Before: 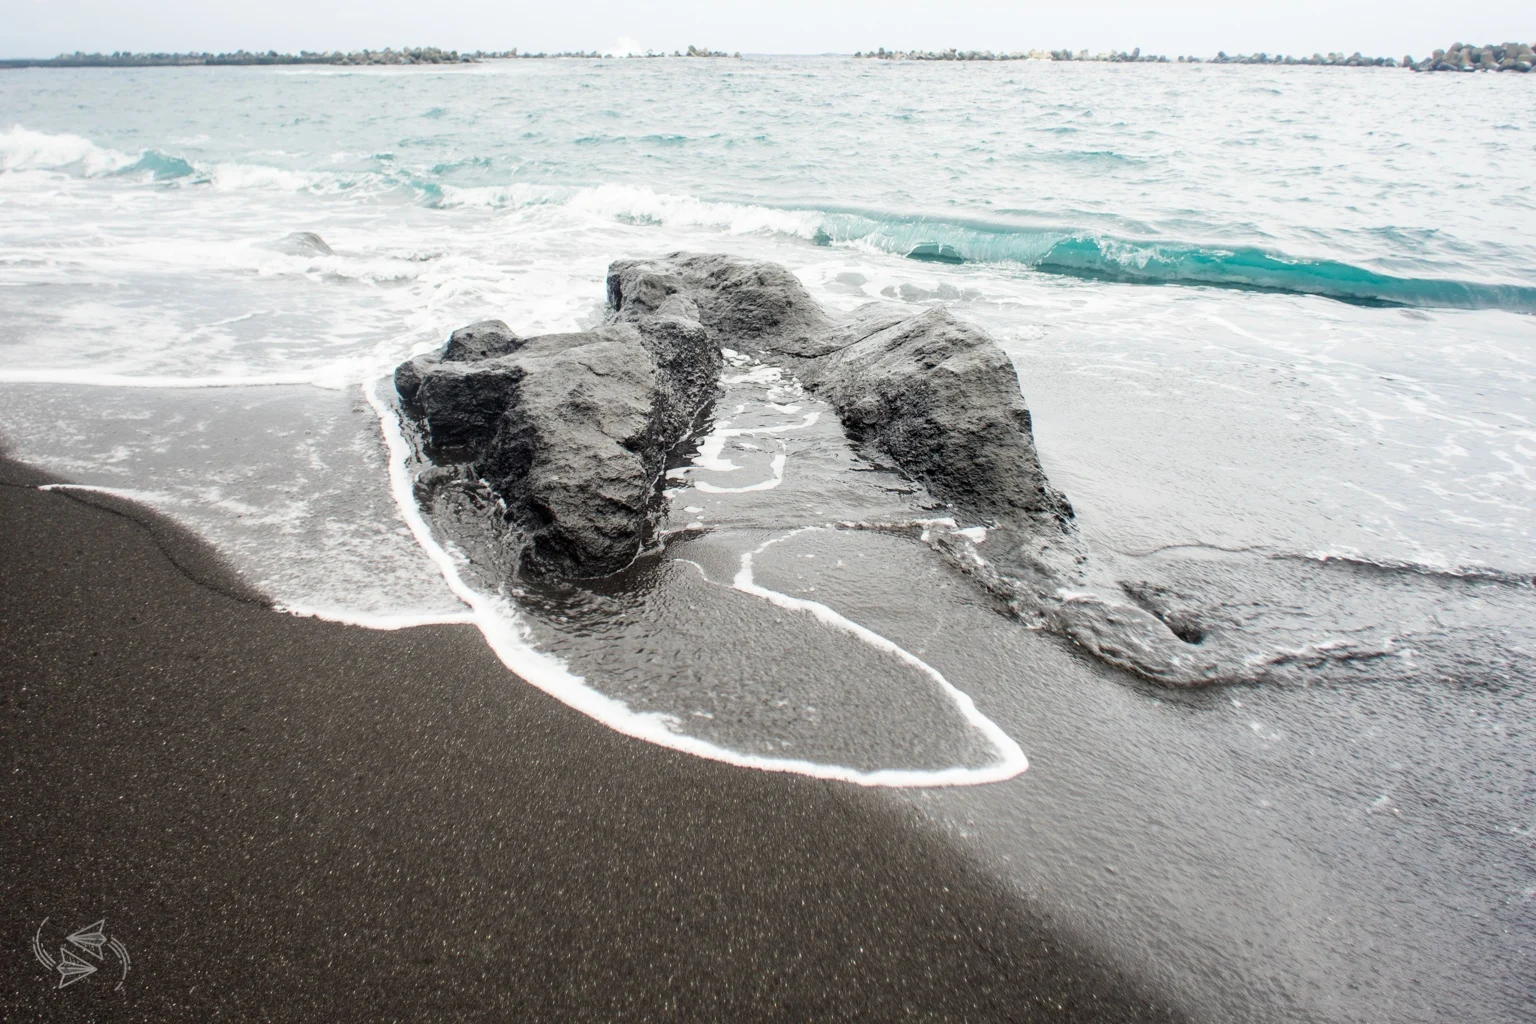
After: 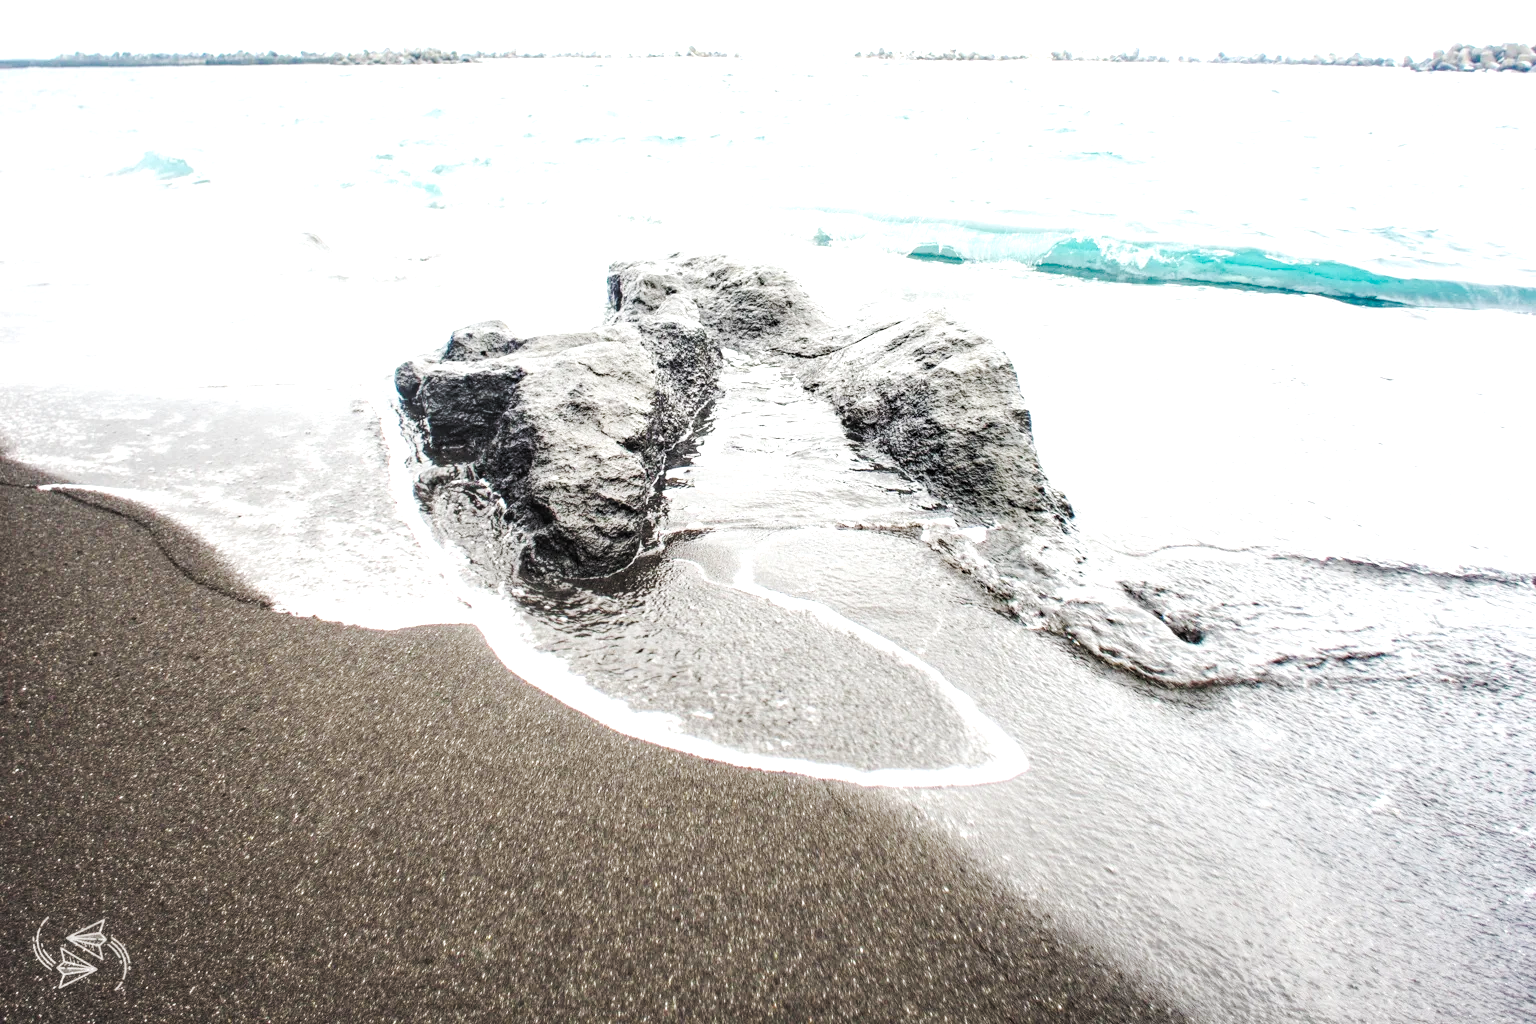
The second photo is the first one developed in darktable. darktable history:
haze removal: compatibility mode true, adaptive false
levels: levels [0.055, 0.477, 0.9]
base curve: curves: ch0 [(0, 0.007) (0.028, 0.063) (0.121, 0.311) (0.46, 0.743) (0.859, 0.957) (1, 1)], preserve colors none
local contrast: on, module defaults
